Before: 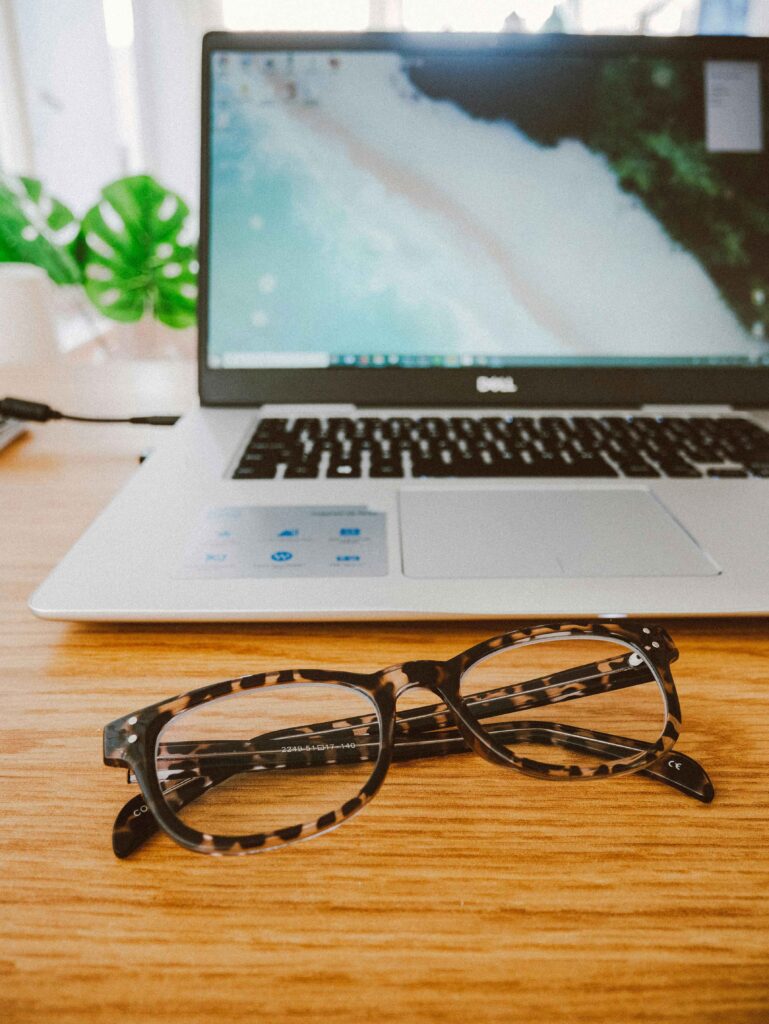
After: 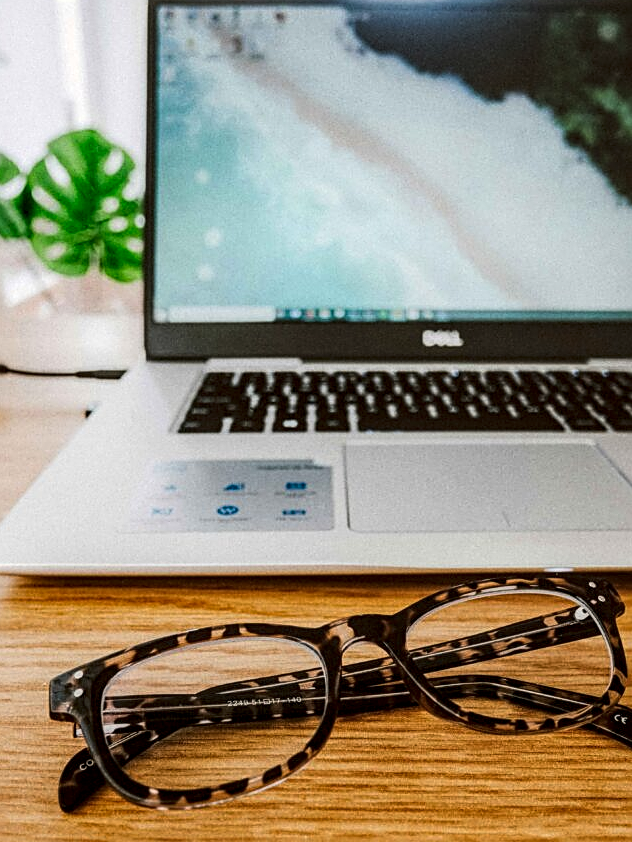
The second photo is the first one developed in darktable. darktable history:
local contrast: detail 150%
crop and rotate: left 7.196%, top 4.574%, right 10.605%, bottom 13.178%
sharpen: on, module defaults
tone curve: curves: ch0 [(0.016, 0.011) (0.204, 0.146) (0.515, 0.476) (0.78, 0.795) (1, 0.981)], color space Lab, linked channels, preserve colors none
